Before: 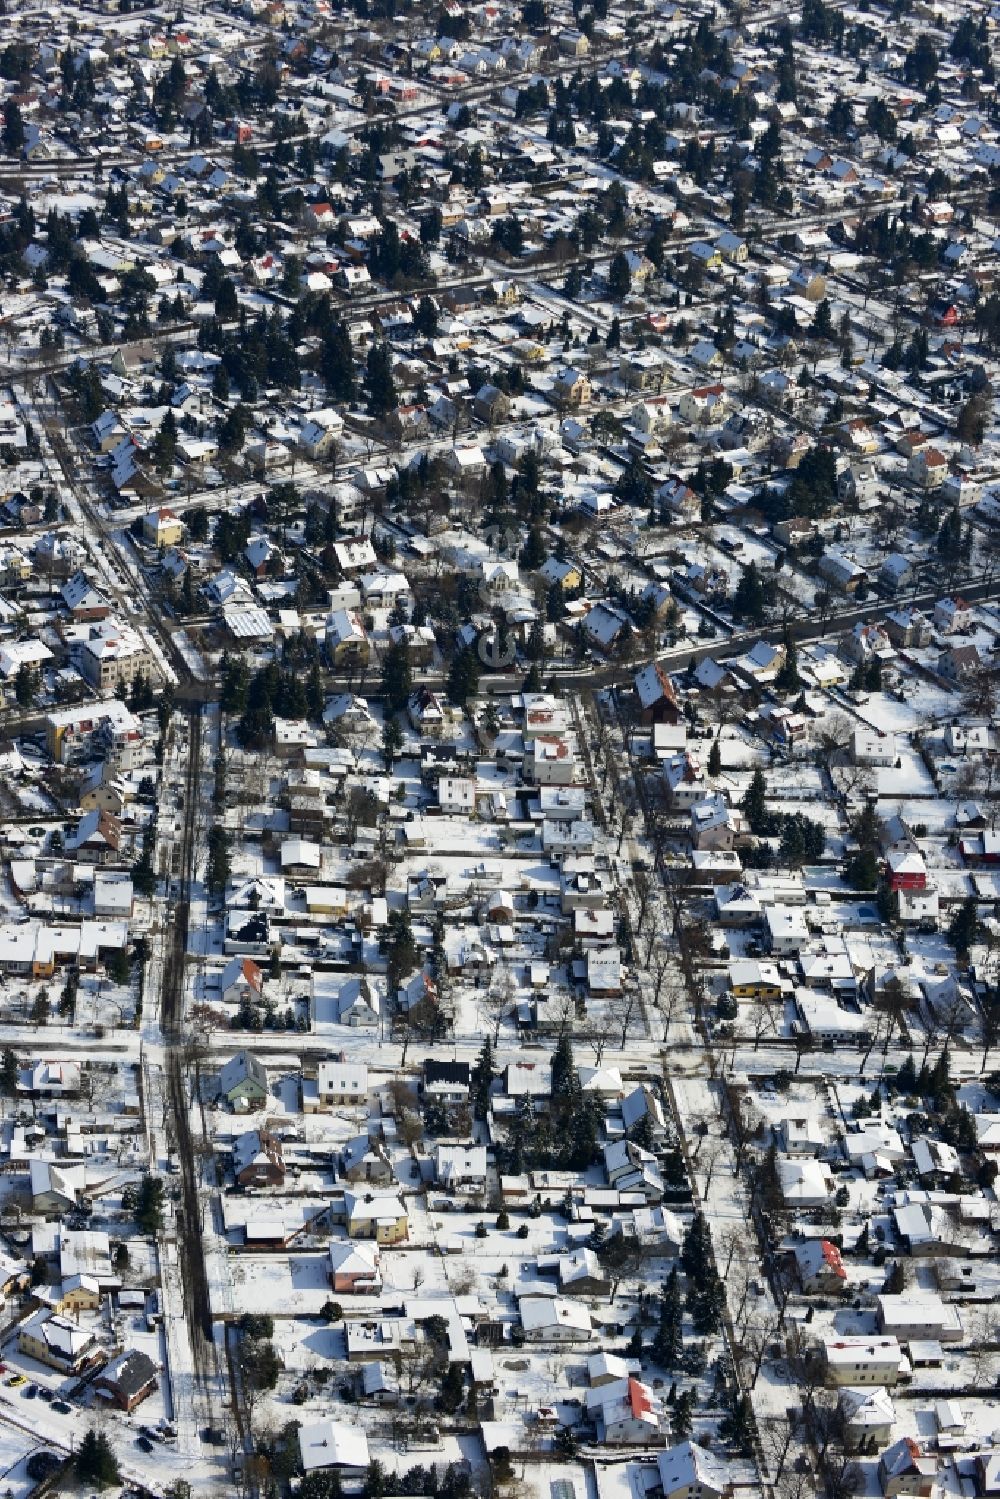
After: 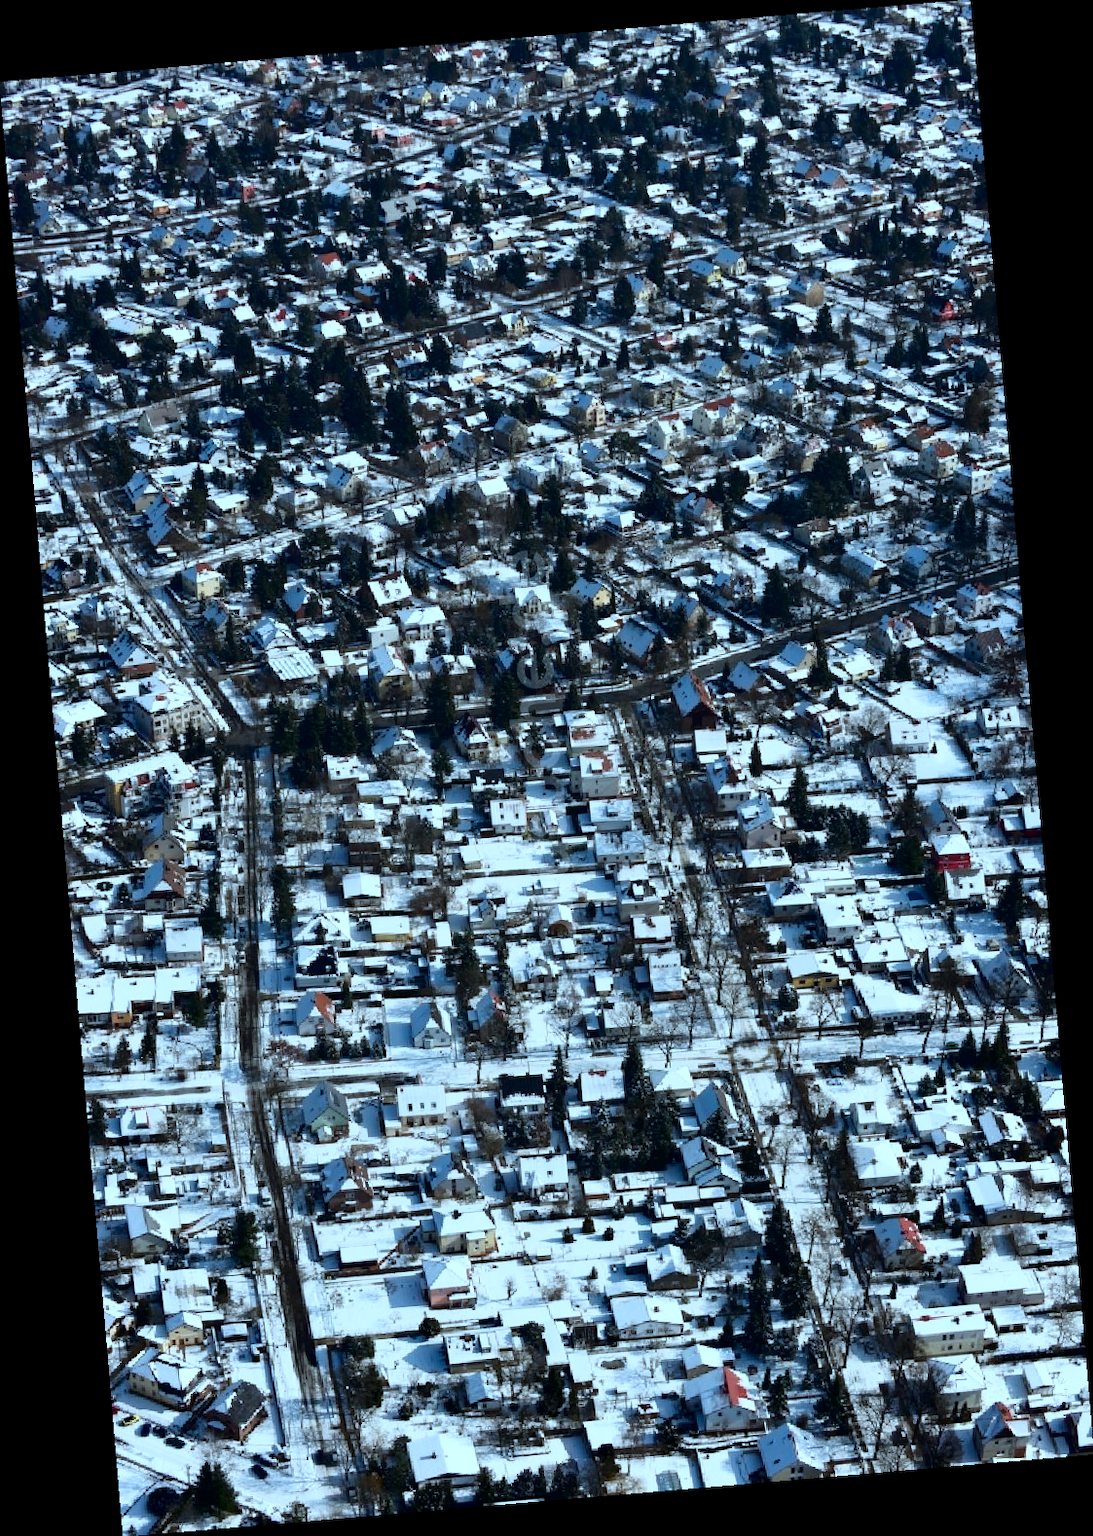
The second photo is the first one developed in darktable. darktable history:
shadows and highlights: shadows -62.32, white point adjustment -5.22, highlights 61.59
rotate and perspective: rotation -4.86°, automatic cropping off
color correction: highlights a* -9.73, highlights b* -21.22
